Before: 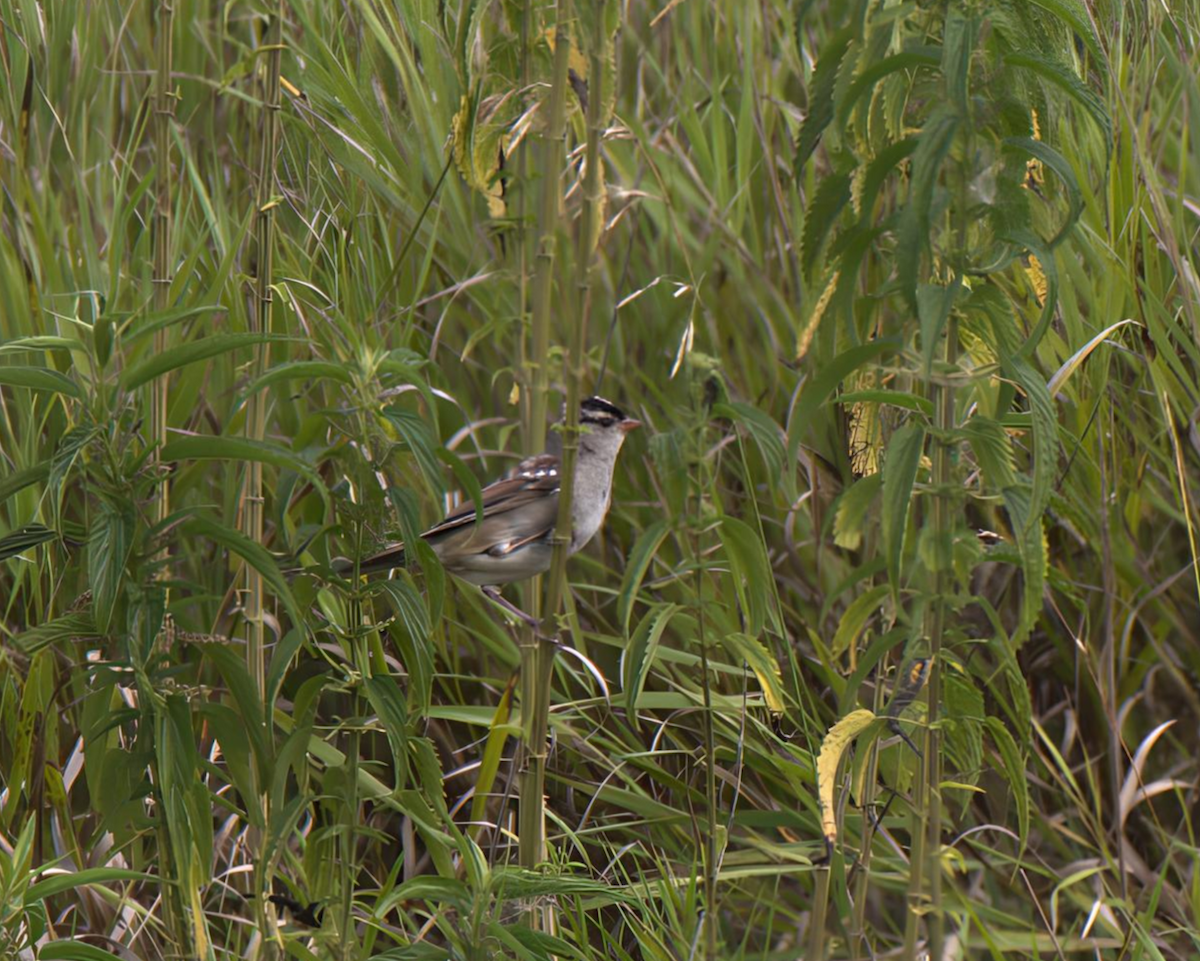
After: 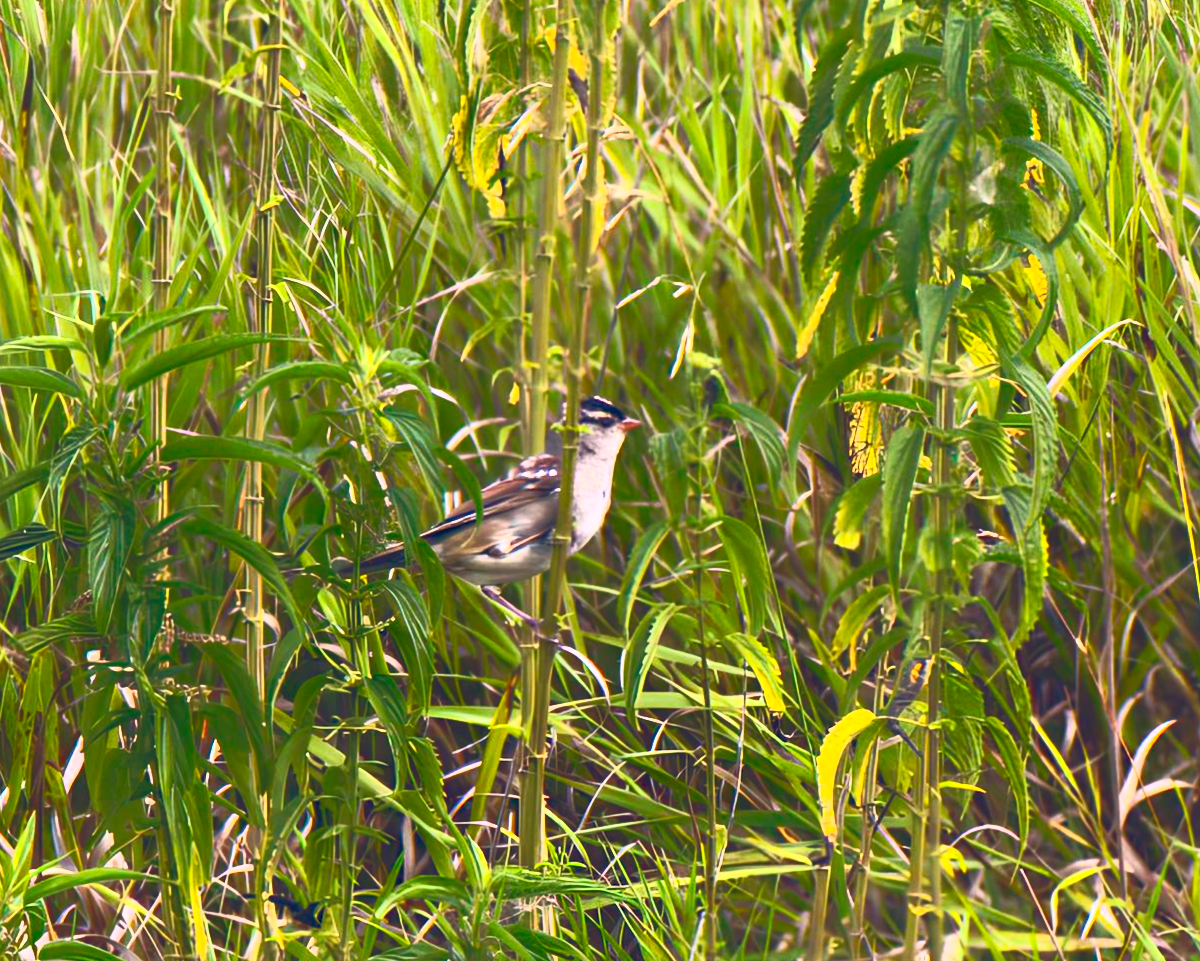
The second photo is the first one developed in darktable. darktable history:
contrast brightness saturation: contrast 1, brightness 1, saturation 1
tone curve: curves: ch0 [(0, 0) (0.003, 0.012) (0.011, 0.015) (0.025, 0.027) (0.044, 0.045) (0.069, 0.064) (0.1, 0.093) (0.136, 0.133) (0.177, 0.177) (0.224, 0.221) (0.277, 0.272) (0.335, 0.342) (0.399, 0.398) (0.468, 0.462) (0.543, 0.547) (0.623, 0.624) (0.709, 0.711) (0.801, 0.792) (0.898, 0.889) (1, 1)], preserve colors none
color balance rgb: shadows lift › hue 87.51°, highlights gain › chroma 1.35%, highlights gain › hue 55.1°, global offset › chroma 0.13%, global offset › hue 253.66°, perceptual saturation grading › global saturation 16.38%
